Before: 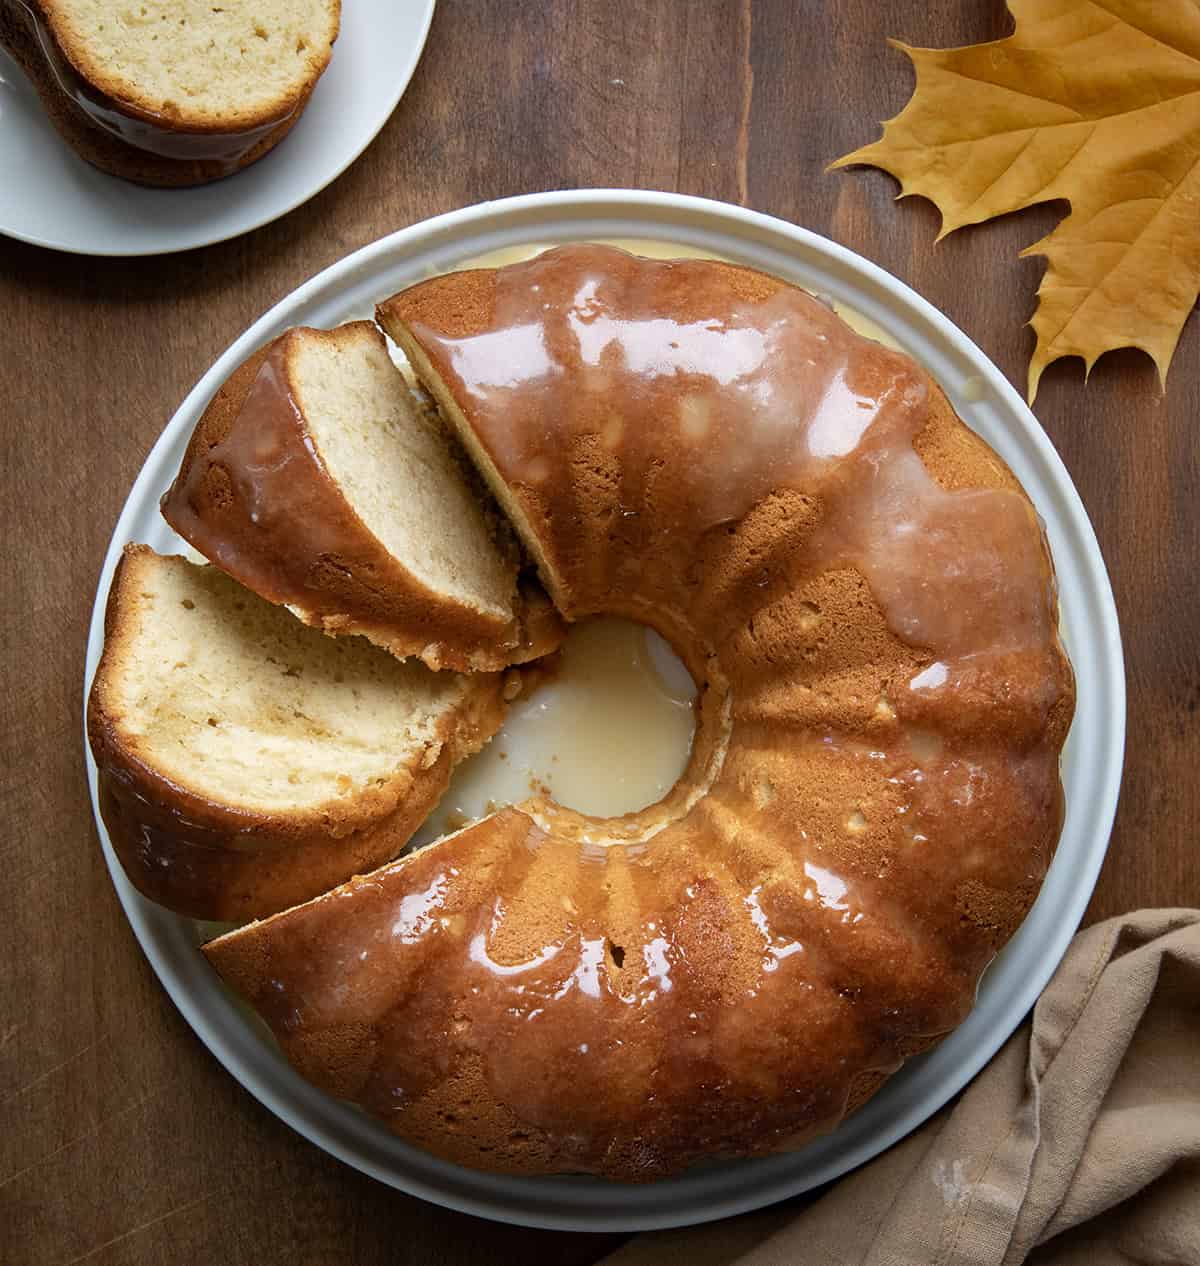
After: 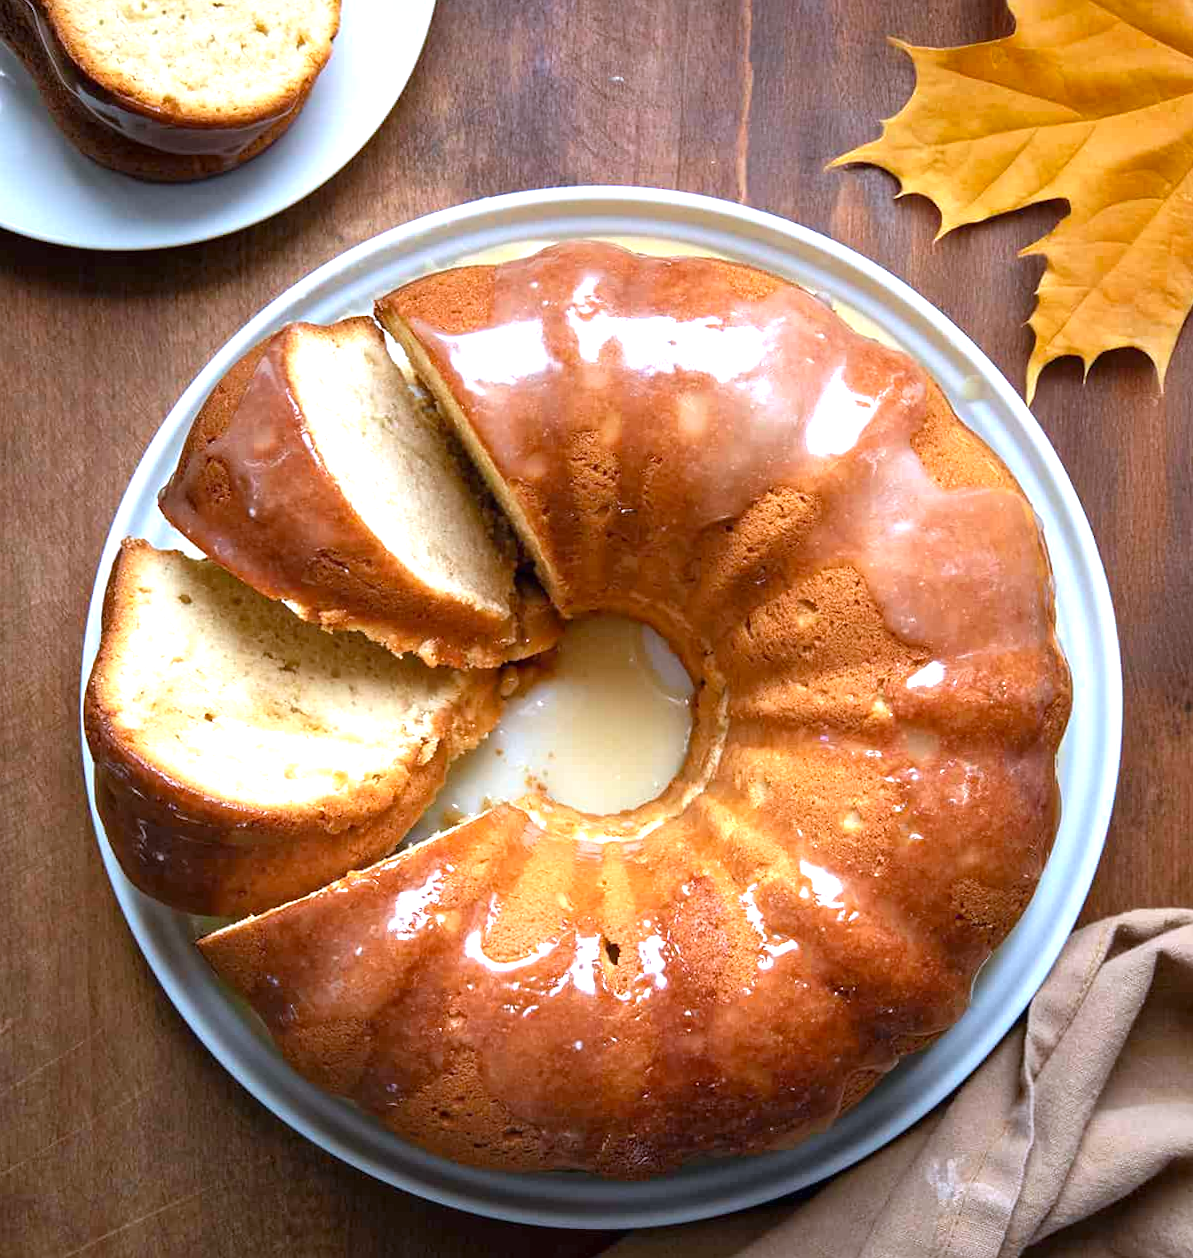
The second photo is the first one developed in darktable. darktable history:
exposure: black level correction 0, exposure 0.9 EV, compensate highlight preservation false
crop and rotate: angle -0.317°
color calibration: illuminant as shot in camera, x 0.37, y 0.382, temperature 4318.21 K
tone equalizer: on, module defaults
